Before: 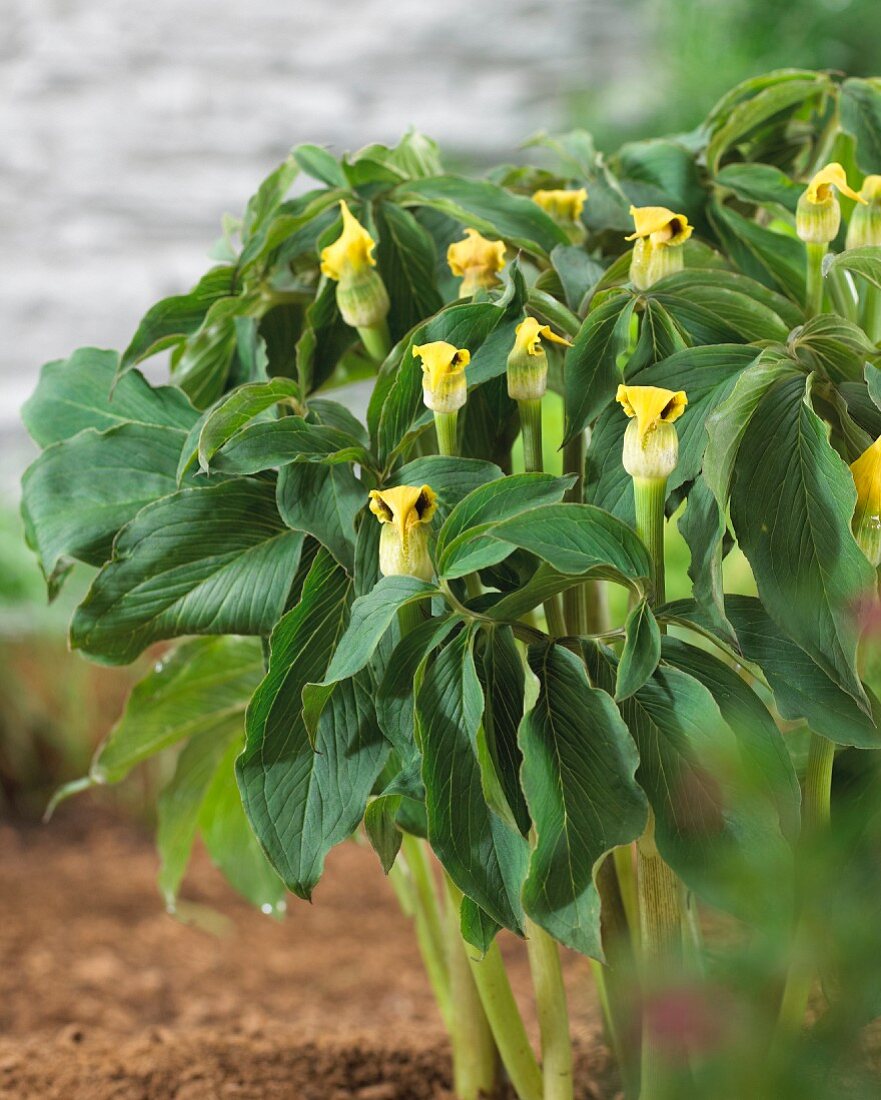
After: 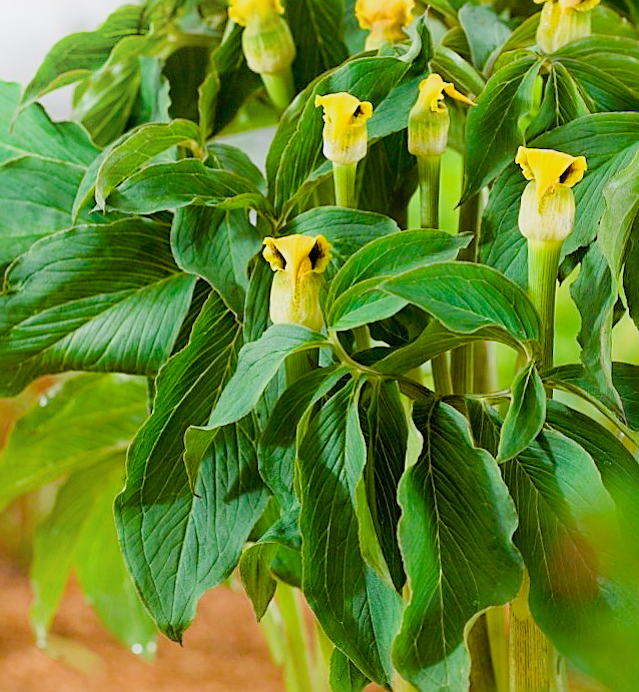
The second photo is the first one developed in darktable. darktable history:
shadows and highlights: shadows -54.3, highlights 86.09, soften with gaussian
crop and rotate: angle -3.37°, left 9.79%, top 20.73%, right 12.42%, bottom 11.82%
color balance rgb: perceptual saturation grading › global saturation 20%, perceptual saturation grading › highlights -25%, perceptual saturation grading › shadows 50.52%, global vibrance 40.24%
sharpen: on, module defaults
exposure: exposure 0.574 EV, compensate highlight preservation false
filmic rgb: black relative exposure -7.65 EV, white relative exposure 4.56 EV, hardness 3.61
